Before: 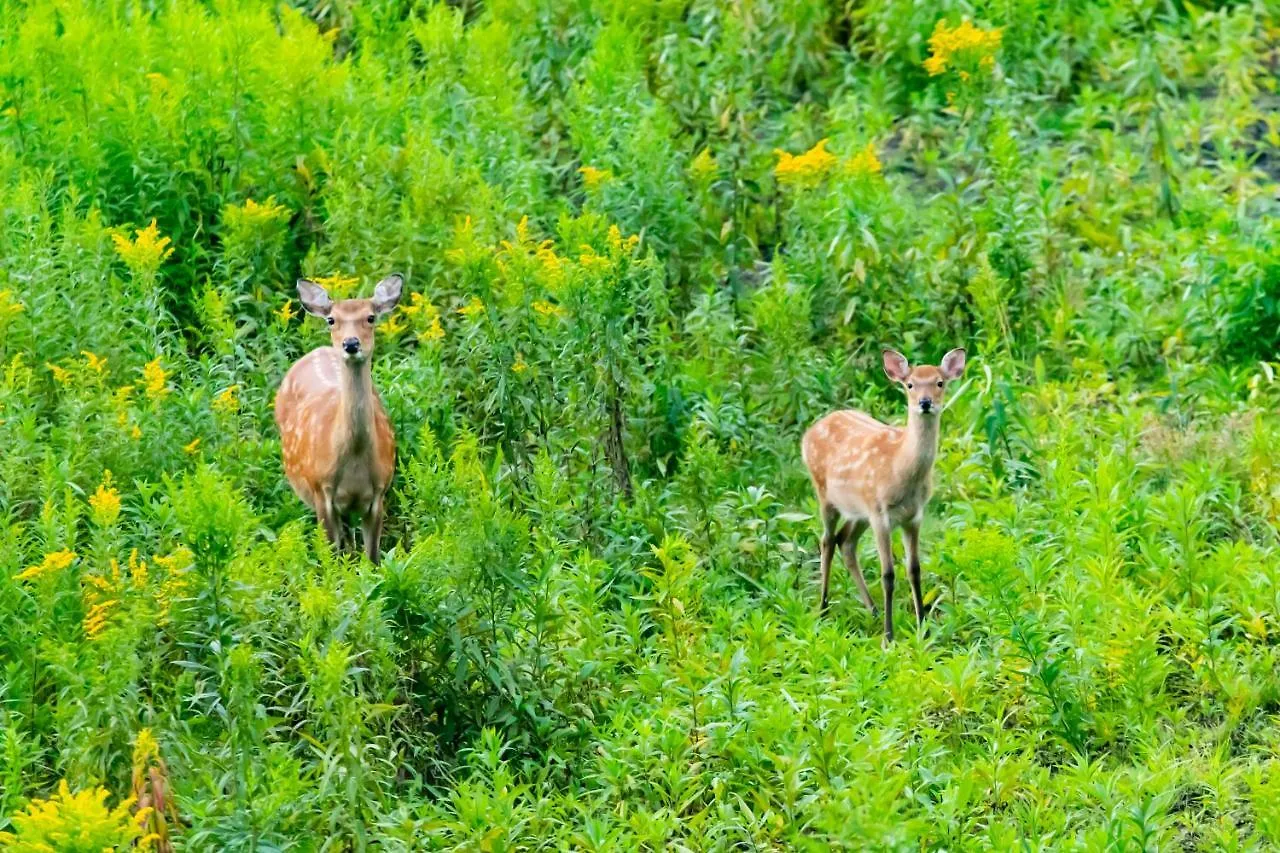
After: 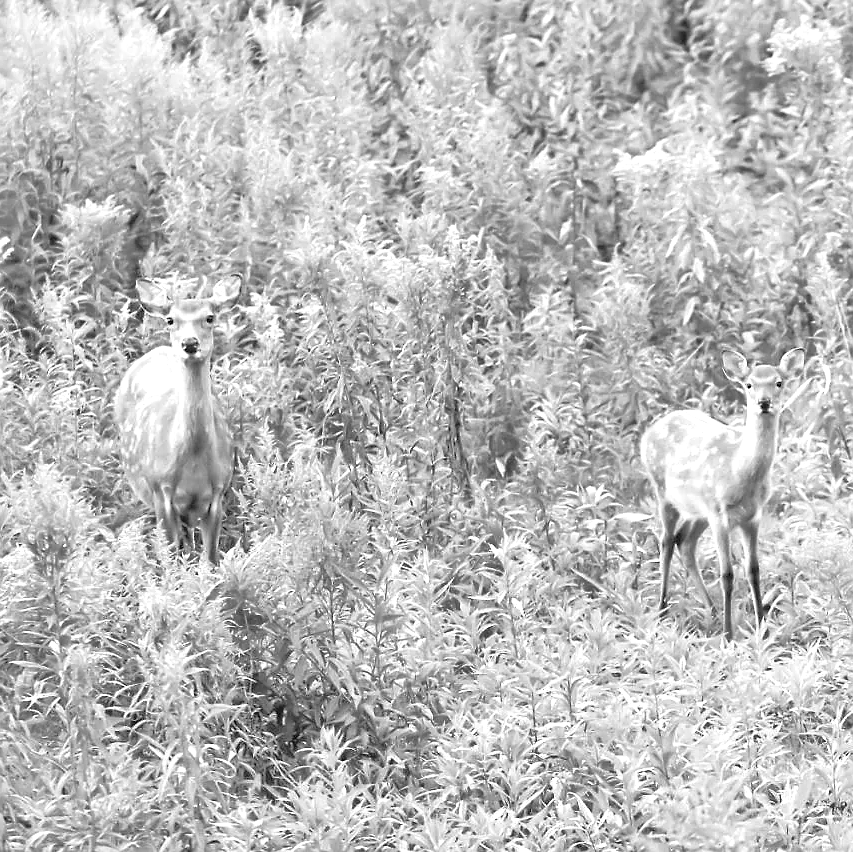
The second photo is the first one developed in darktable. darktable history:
sharpen: radius 0.969, amount 0.604
crop and rotate: left 12.648%, right 20.685%
tone equalizer: -7 EV 0.15 EV, -6 EV 0.6 EV, -5 EV 1.15 EV, -4 EV 1.33 EV, -3 EV 1.15 EV, -2 EV 0.6 EV, -1 EV 0.15 EV, mask exposure compensation -0.5 EV
exposure: black level correction -0.002, exposure 0.708 EV, compensate exposure bias true, compensate highlight preservation false
color balance rgb: on, module defaults
monochrome: on, module defaults
